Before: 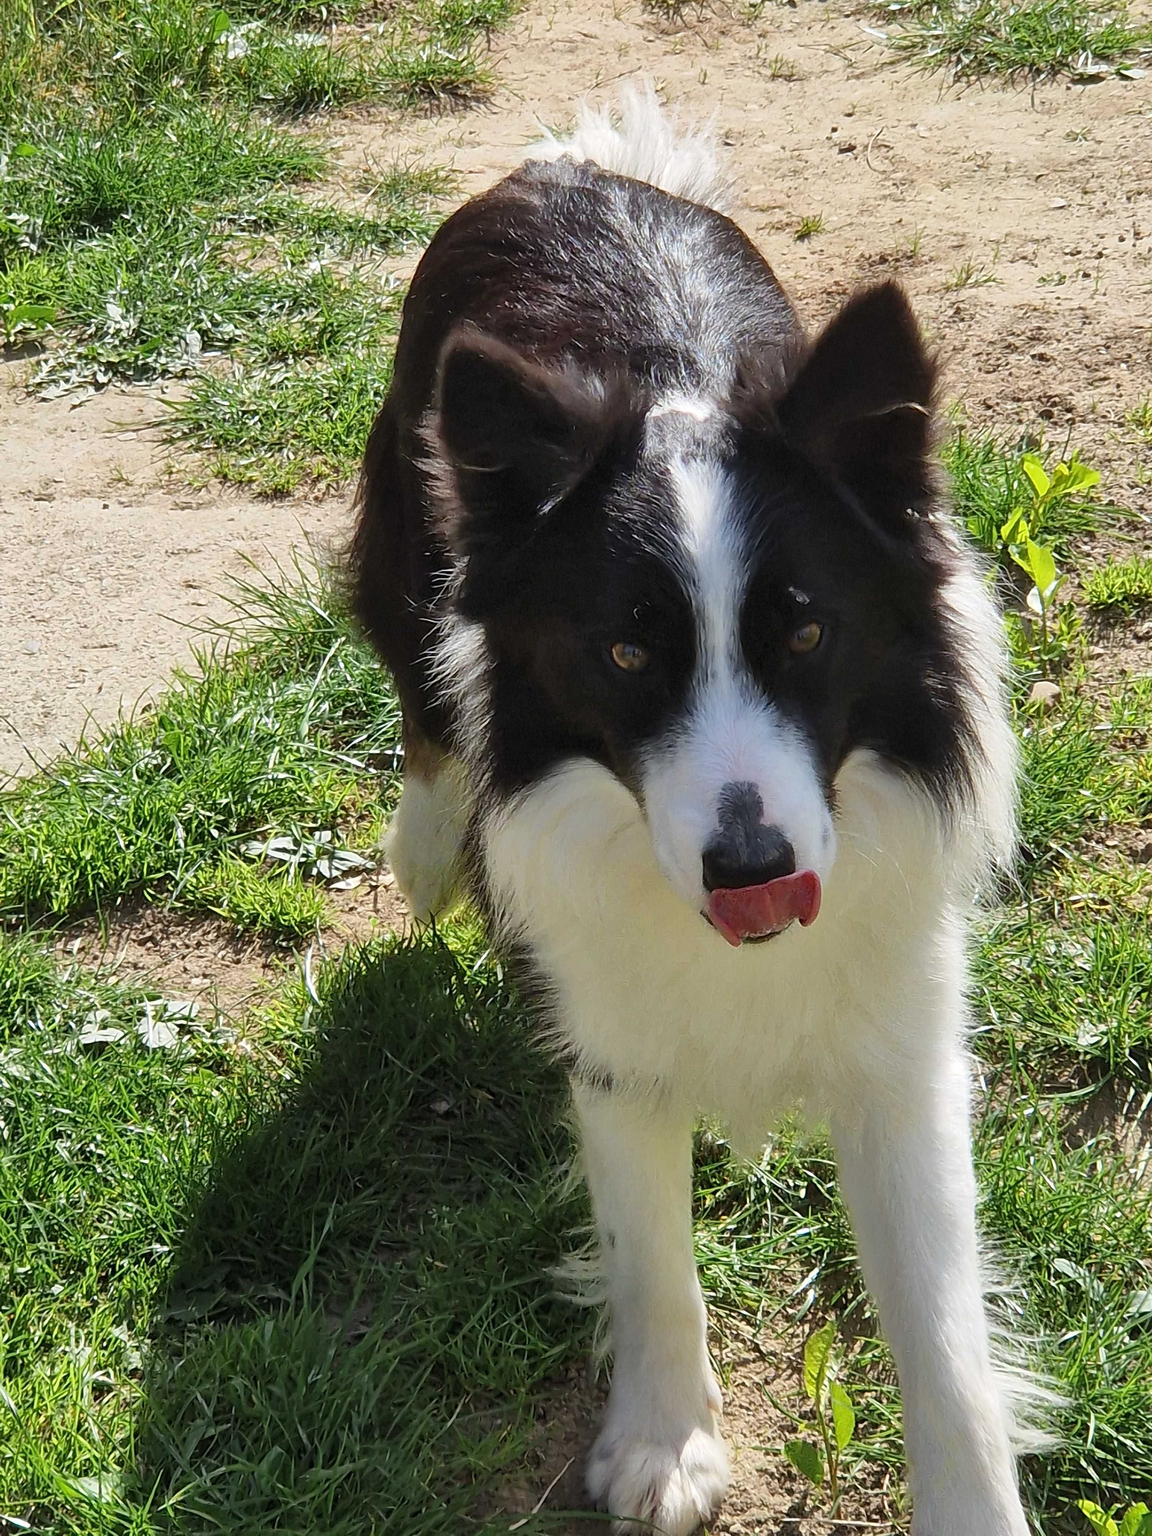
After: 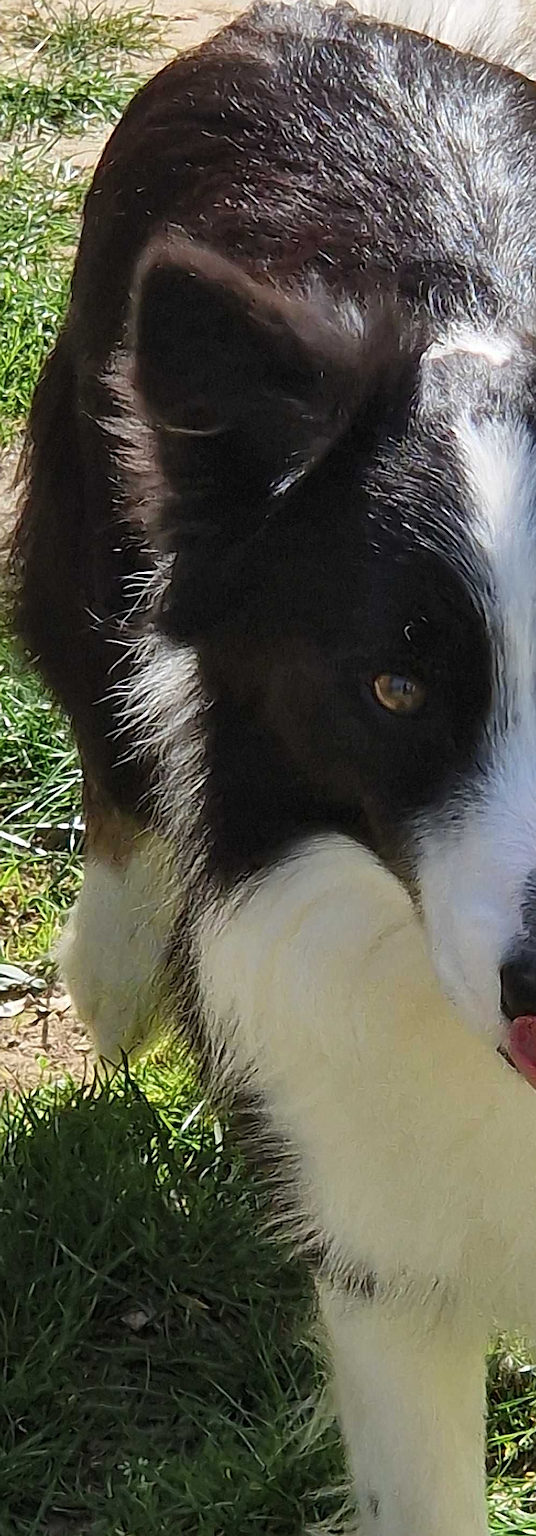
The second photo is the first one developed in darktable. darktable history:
sharpen: on, module defaults
crop and rotate: left 29.855%, top 10.372%, right 36.709%, bottom 17.788%
